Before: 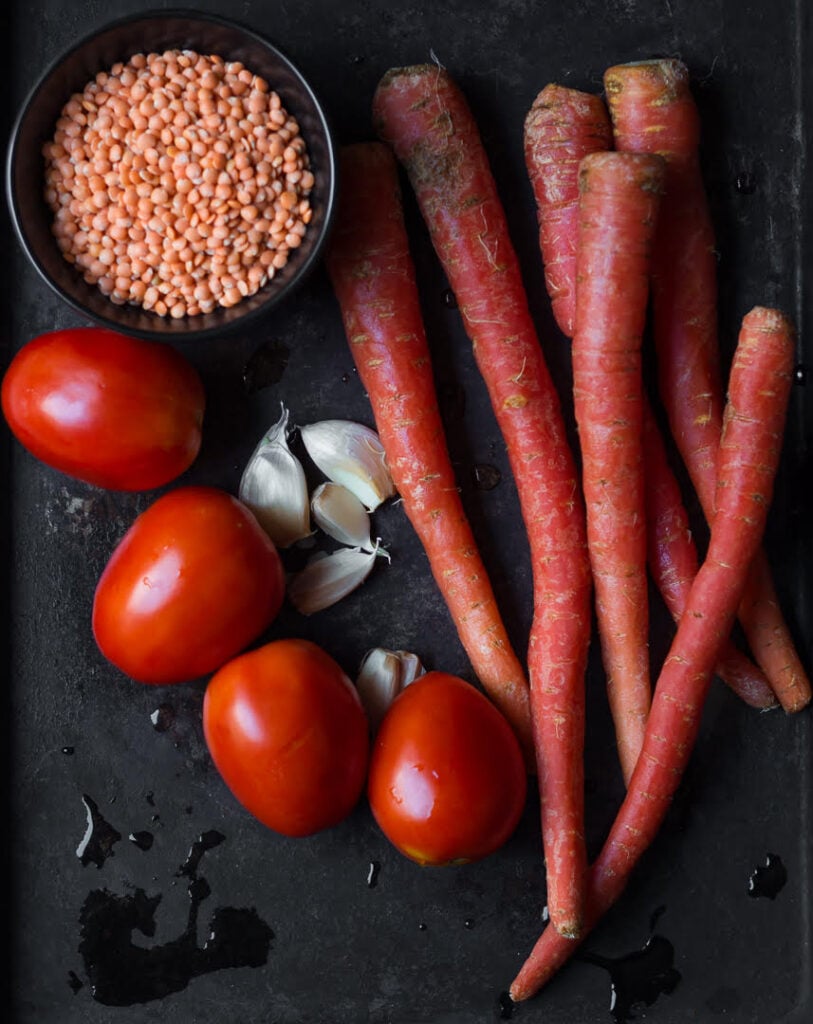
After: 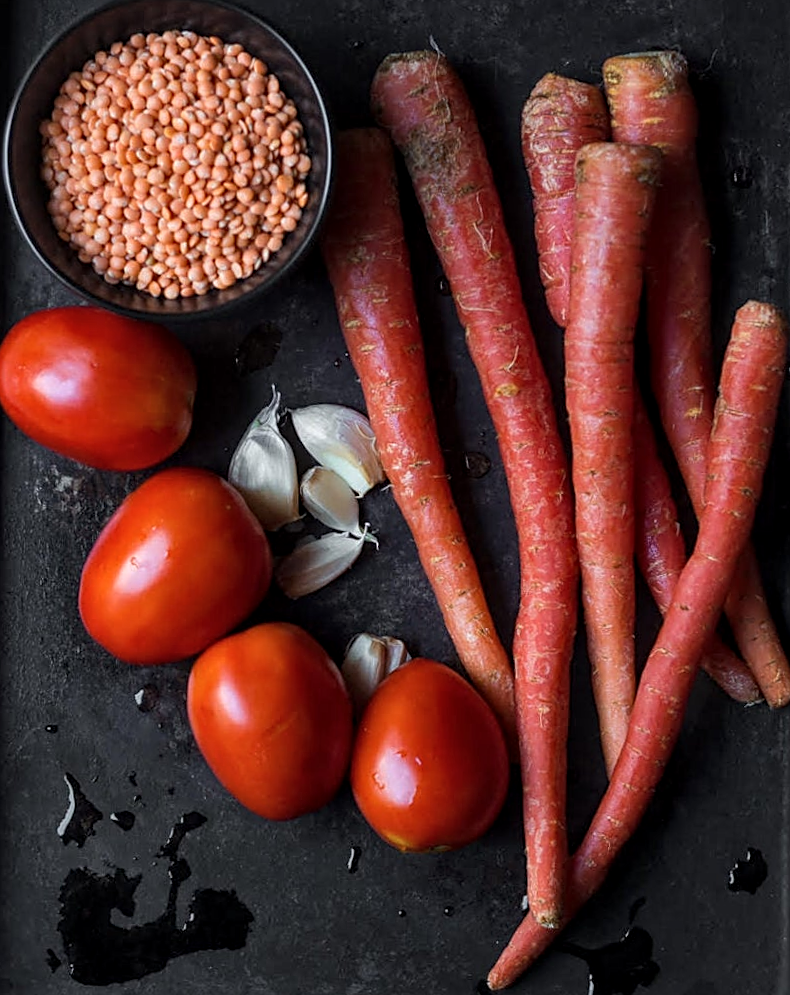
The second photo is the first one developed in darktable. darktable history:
sharpen: on, module defaults
shadows and highlights: shadows 20.74, highlights -36.24, soften with gaussian
local contrast: on, module defaults
crop and rotate: angle -1.33°
